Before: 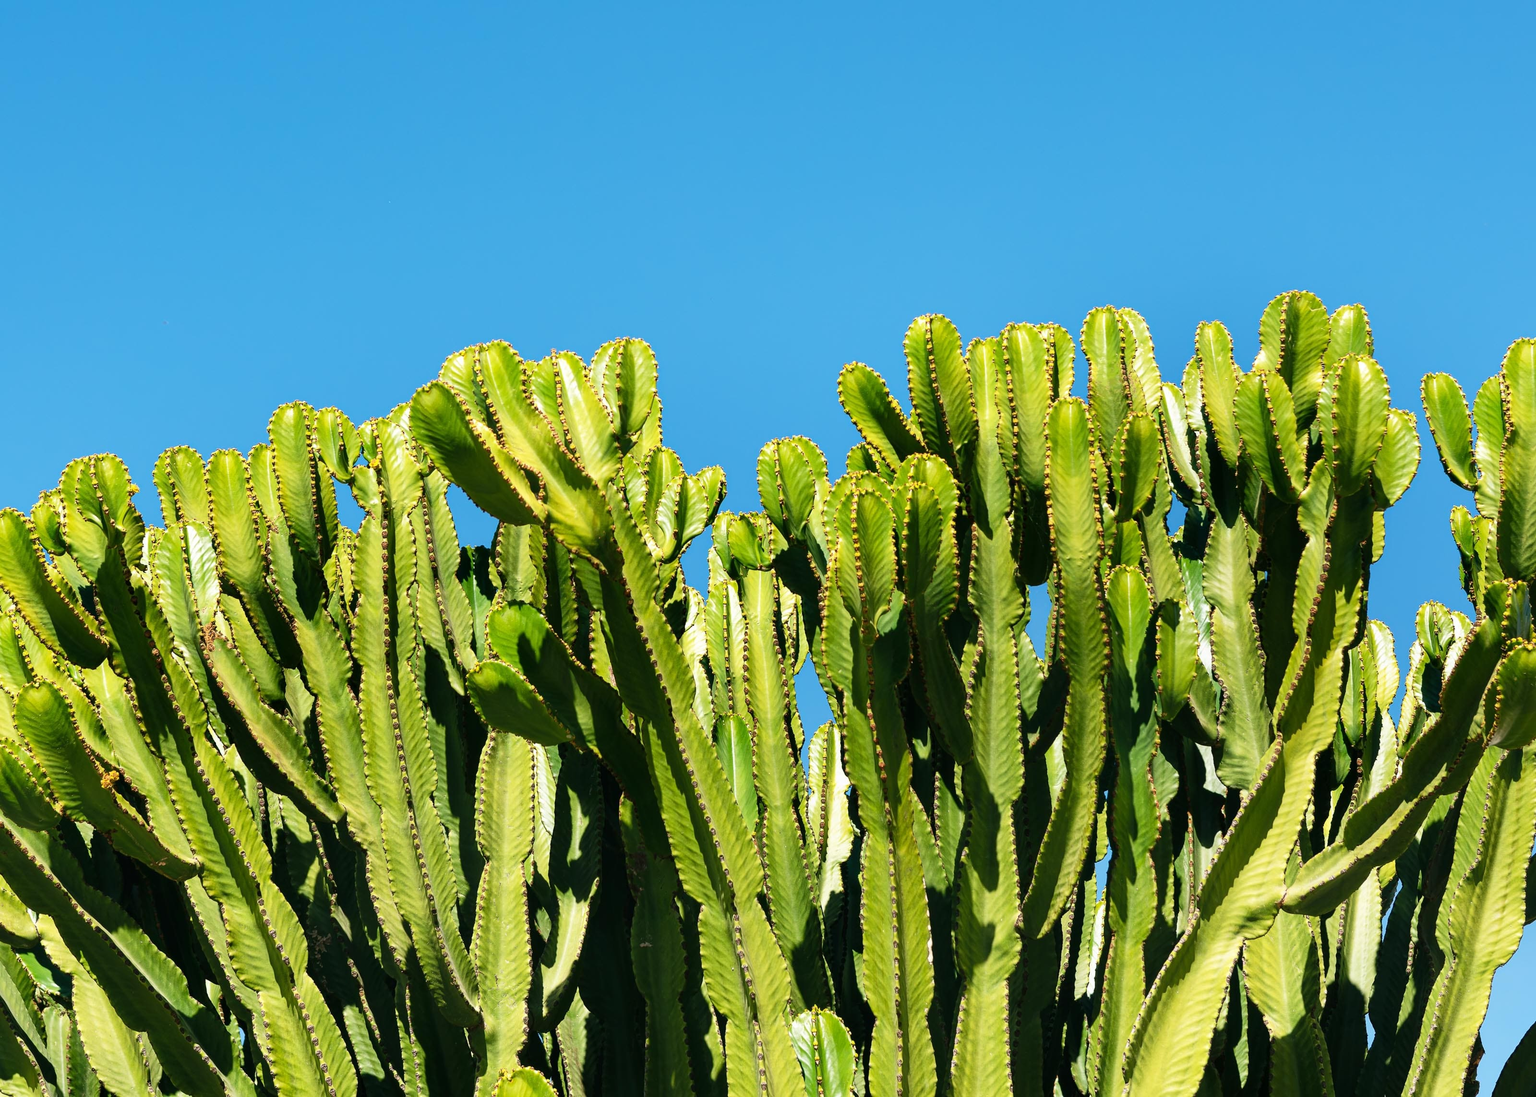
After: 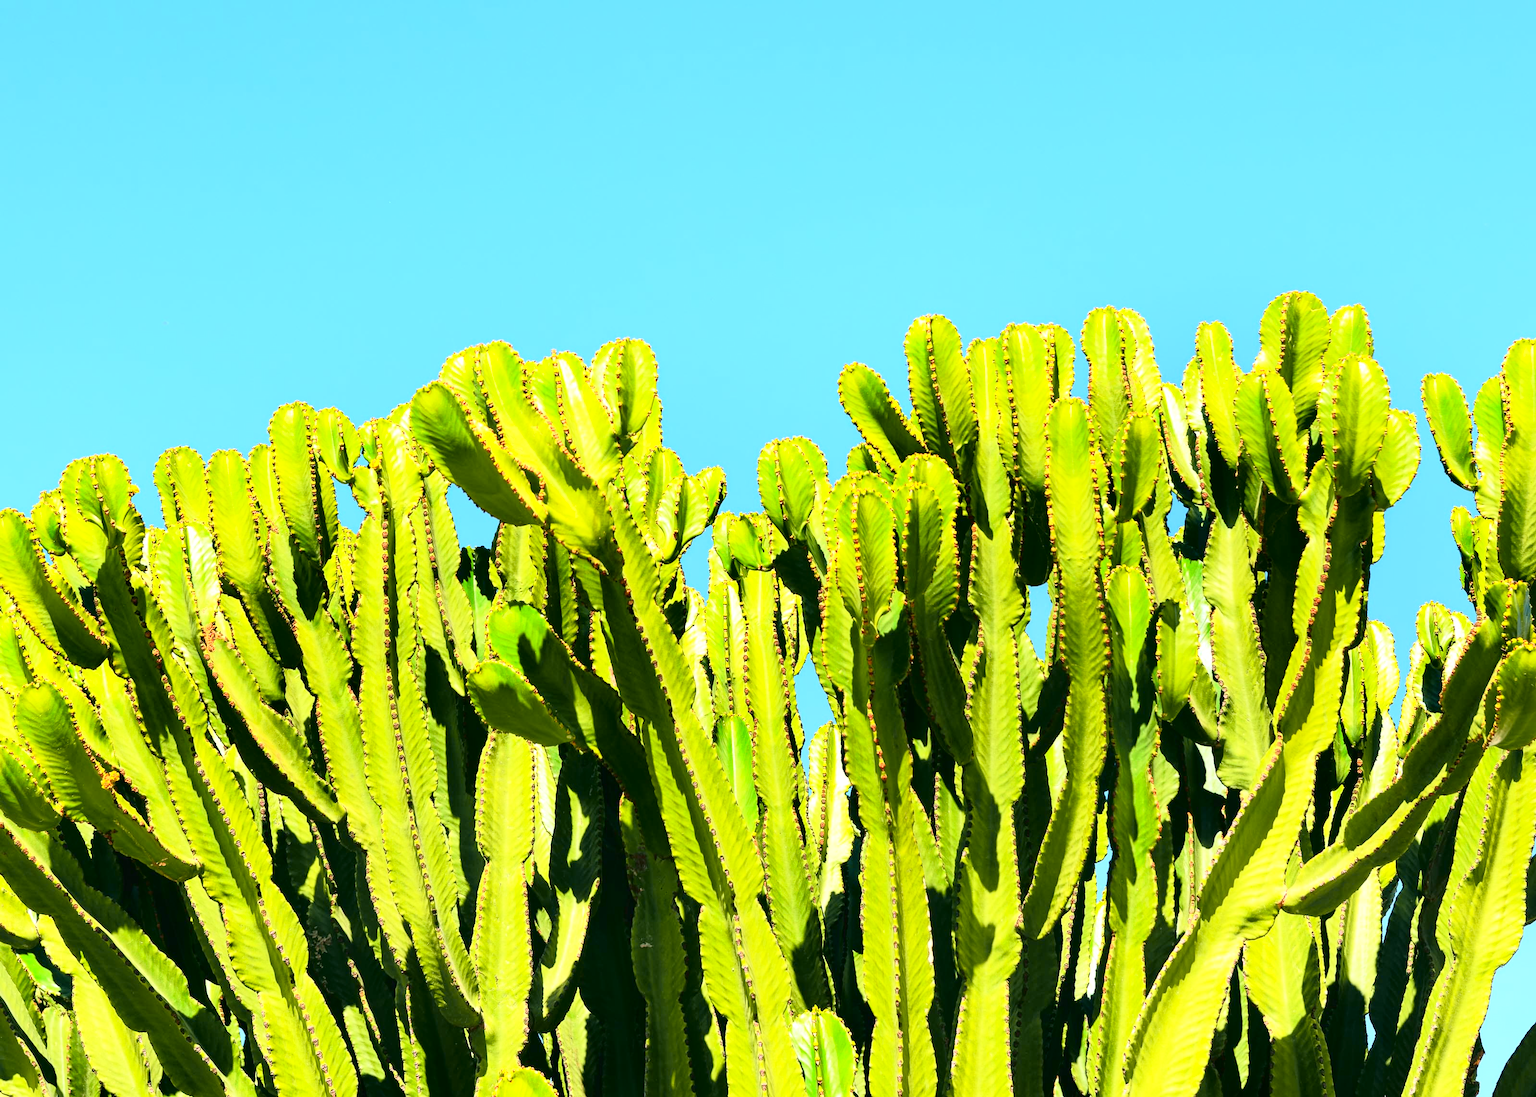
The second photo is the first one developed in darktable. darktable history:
tone curve: curves: ch0 [(0, 0.005) (0.103, 0.097) (0.18, 0.22) (0.378, 0.482) (0.504, 0.631) (0.663, 0.801) (0.834, 0.914) (1, 0.971)]; ch1 [(0, 0) (0.172, 0.123) (0.324, 0.253) (0.396, 0.388) (0.478, 0.461) (0.499, 0.498) (0.545, 0.587) (0.604, 0.692) (0.704, 0.818) (1, 1)]; ch2 [(0, 0) (0.411, 0.424) (0.496, 0.5) (0.521, 0.537) (0.555, 0.585) (0.628, 0.703) (1, 1)], color space Lab, independent channels, preserve colors none
exposure: exposure 0.6 EV, compensate highlight preservation false
